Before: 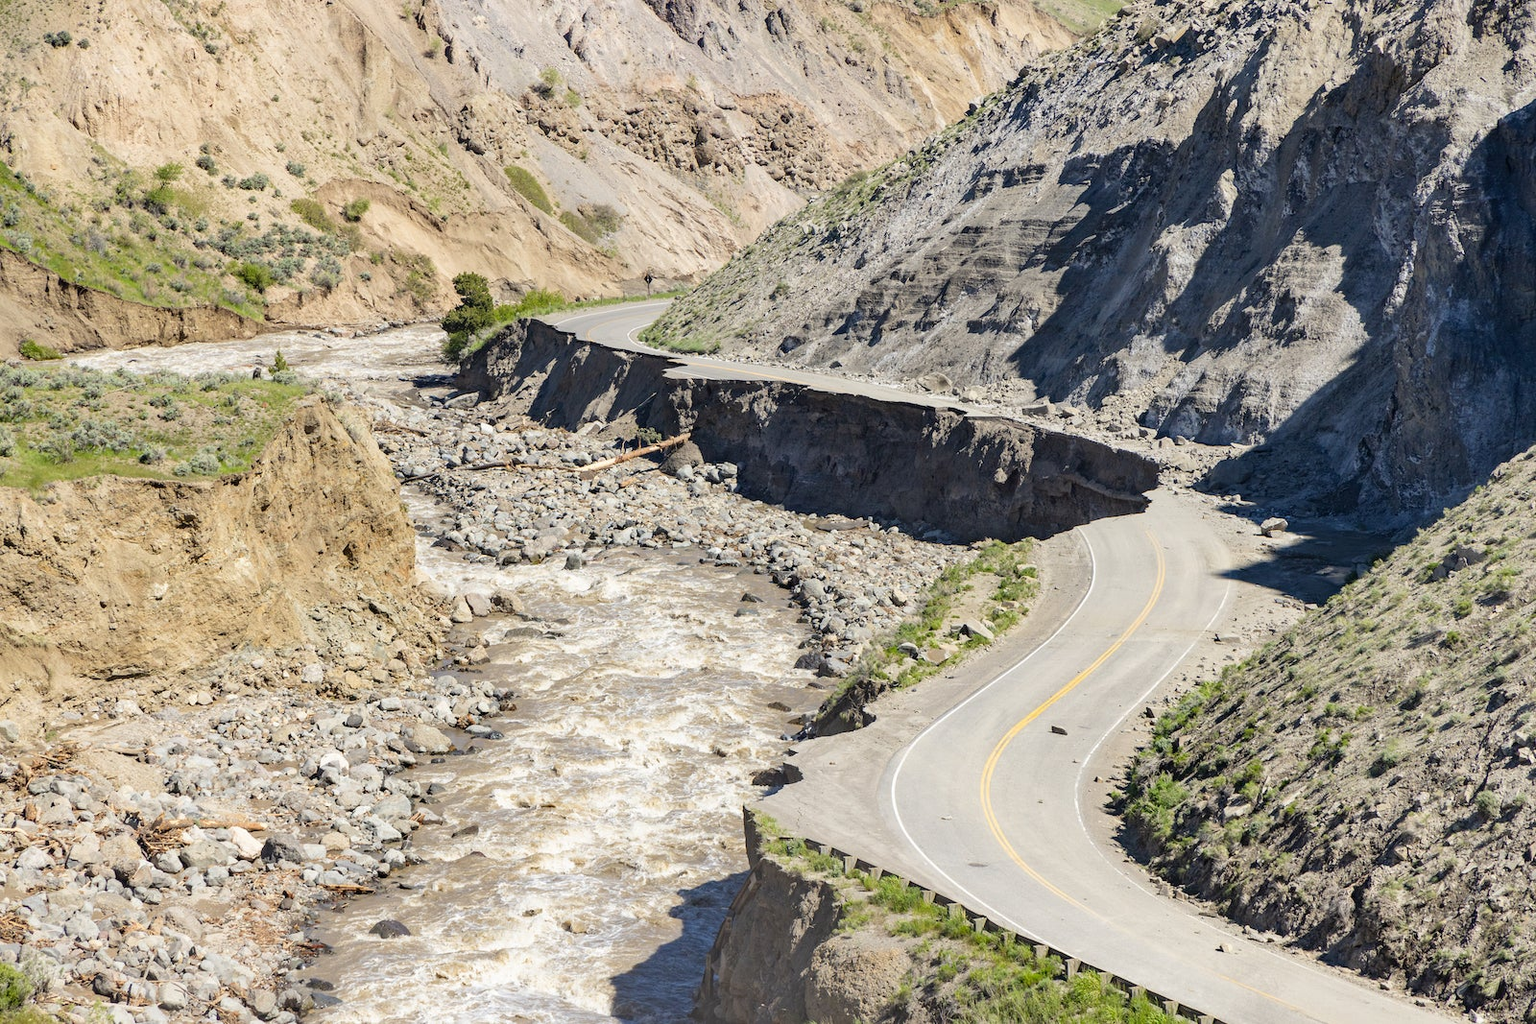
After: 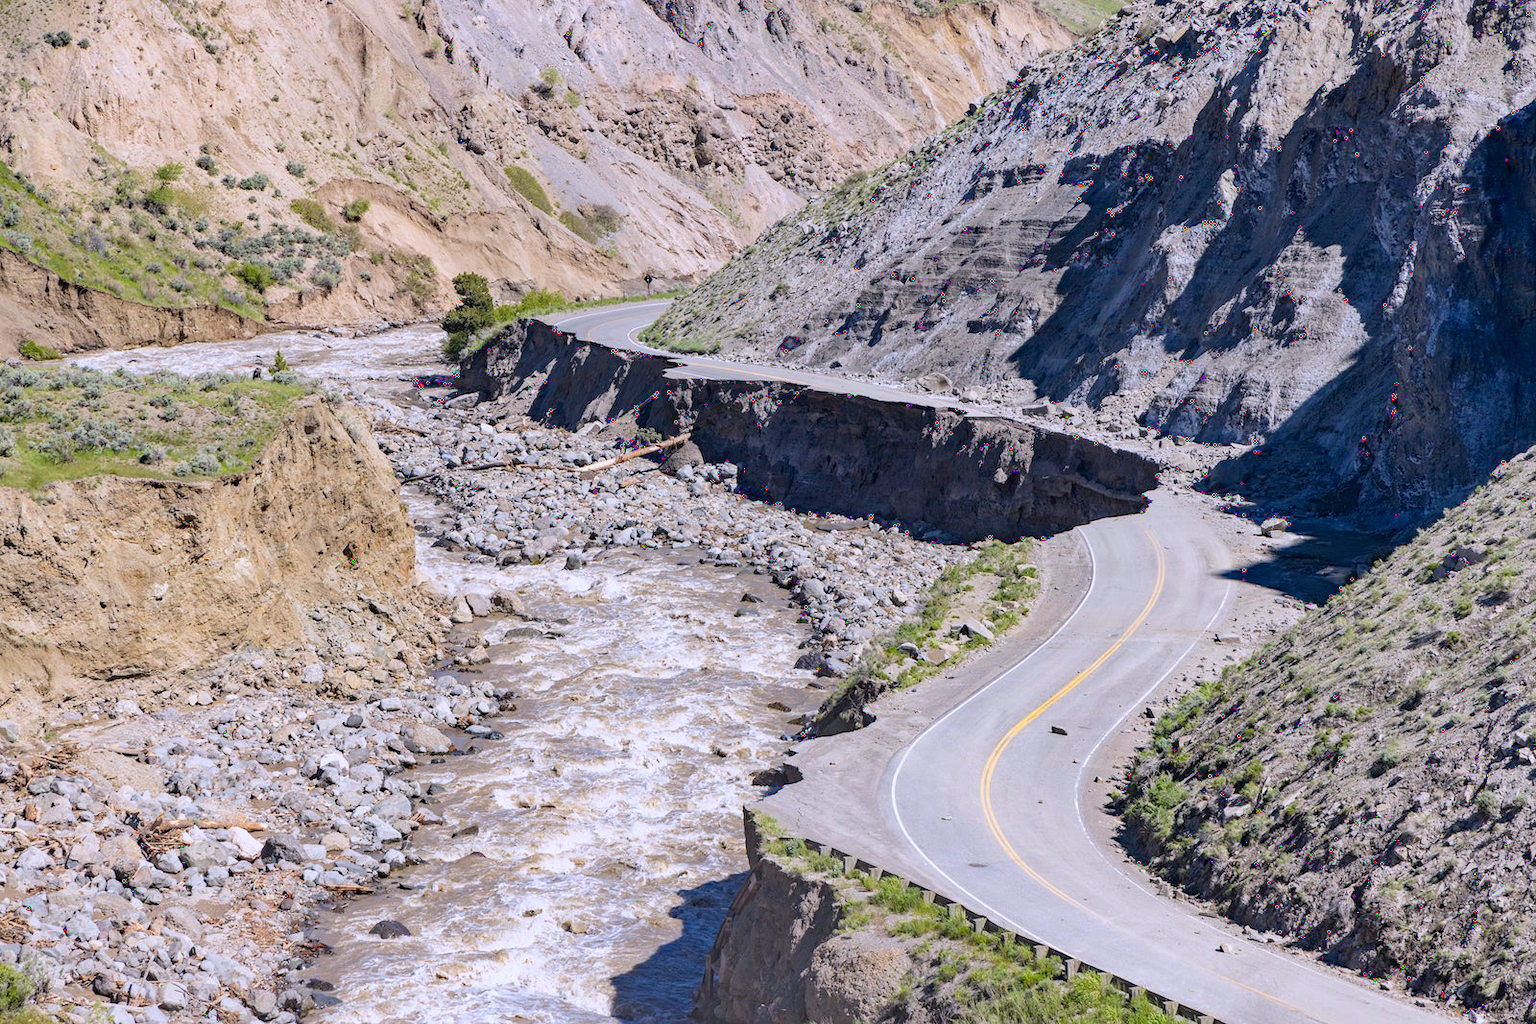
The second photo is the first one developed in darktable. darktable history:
haze removal: compatibility mode true, adaptive false
color calibration: output R [0.999, 0.026, -0.11, 0], output G [-0.019, 1.037, -0.099, 0], output B [0.022, -0.023, 0.902, 0], illuminant custom, x 0.367, y 0.392, temperature 4437.75 K, clip negative RGB from gamut false
